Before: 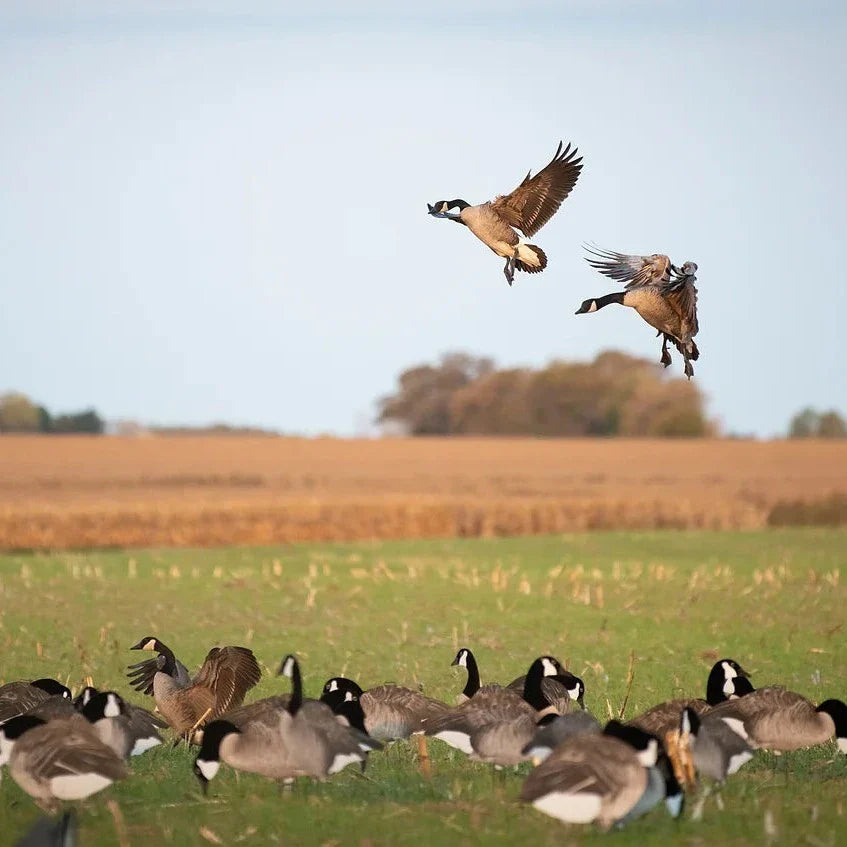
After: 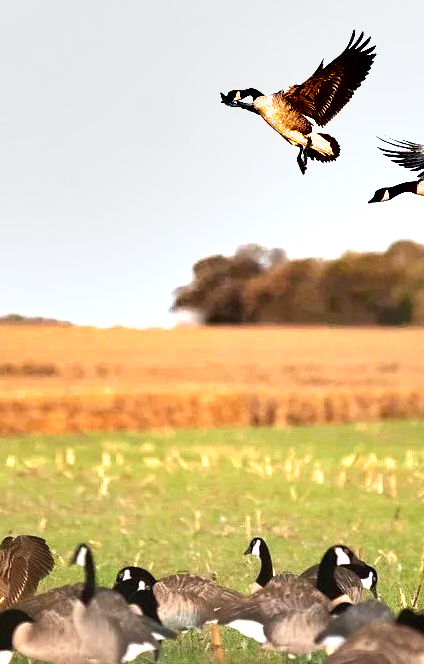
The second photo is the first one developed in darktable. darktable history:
shadows and highlights: shadows 52.42, soften with gaussian
exposure: black level correction 0, exposure 1 EV, compensate highlight preservation false
crop and rotate: angle 0.015°, left 24.452%, top 13.171%, right 25.417%, bottom 8.367%
